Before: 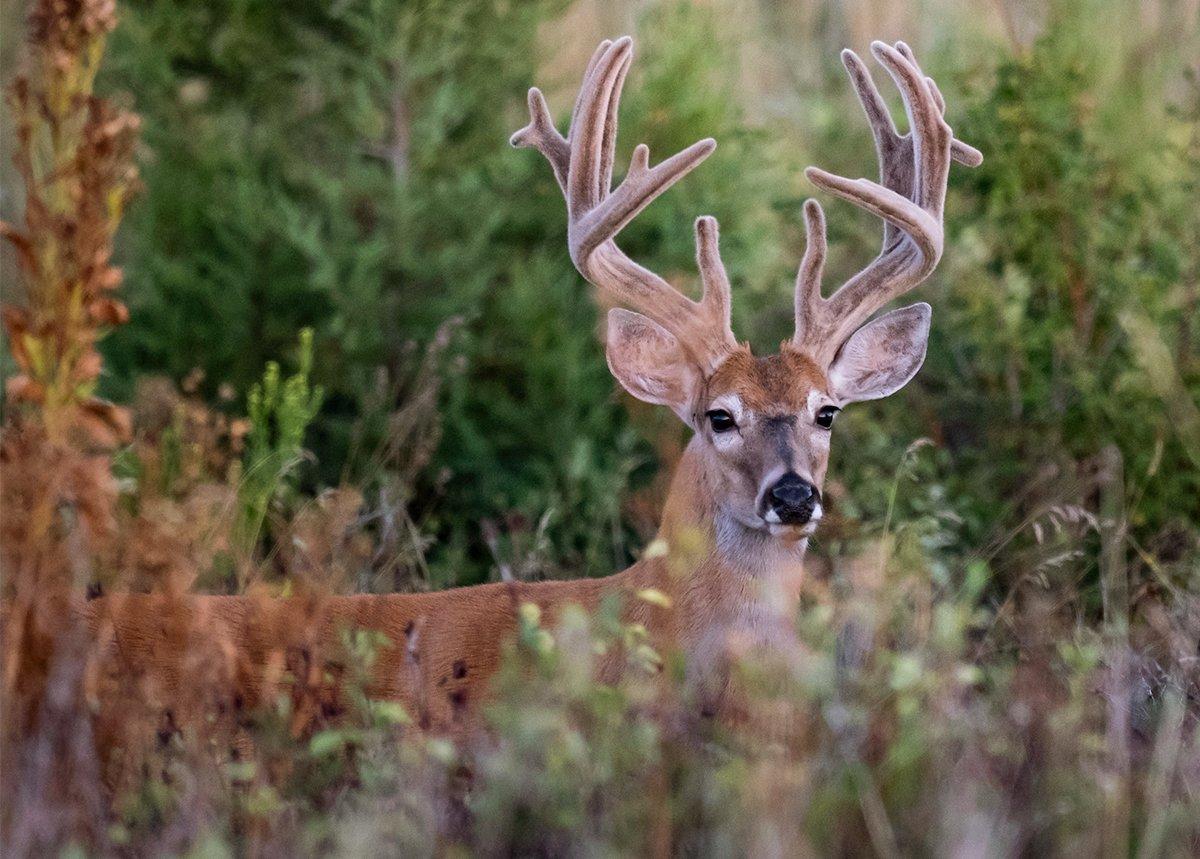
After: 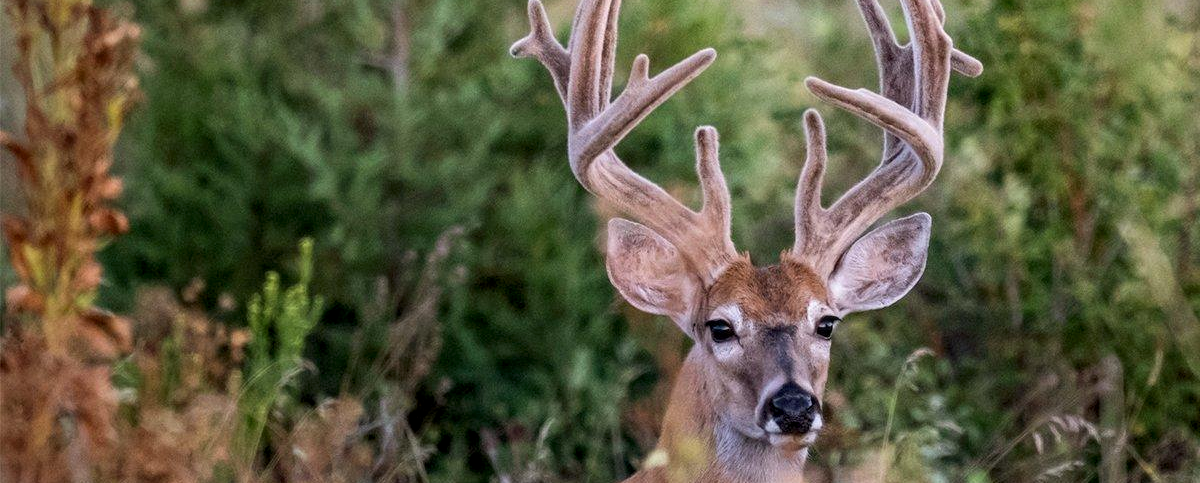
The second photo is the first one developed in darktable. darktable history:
shadows and highlights: shadows -23.8, highlights 49.26, soften with gaussian
crop and rotate: top 10.567%, bottom 33.138%
local contrast: on, module defaults
